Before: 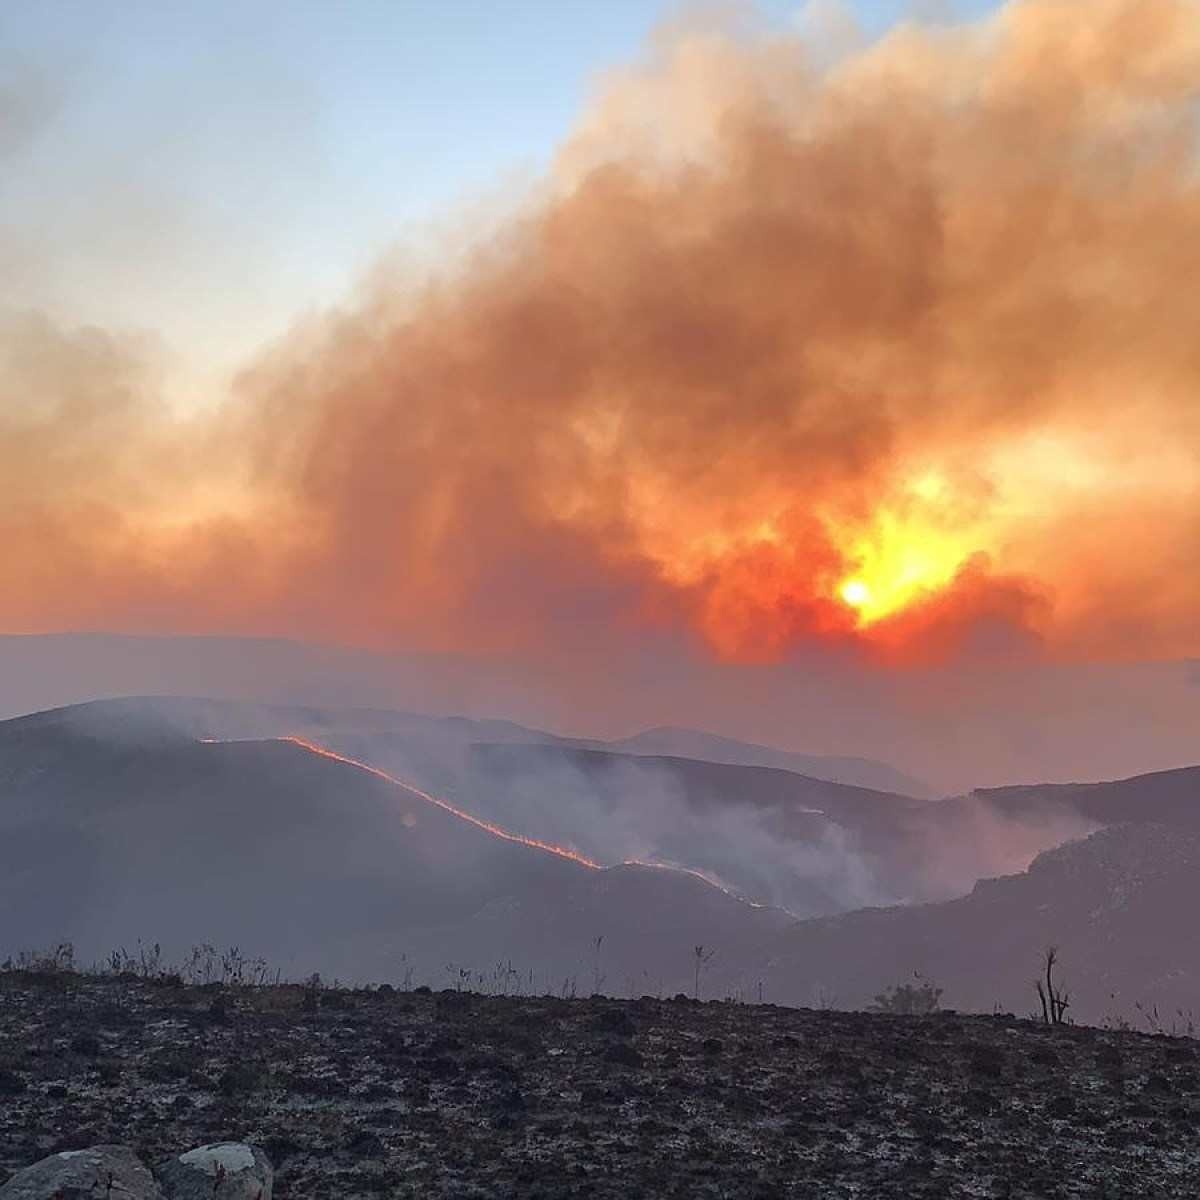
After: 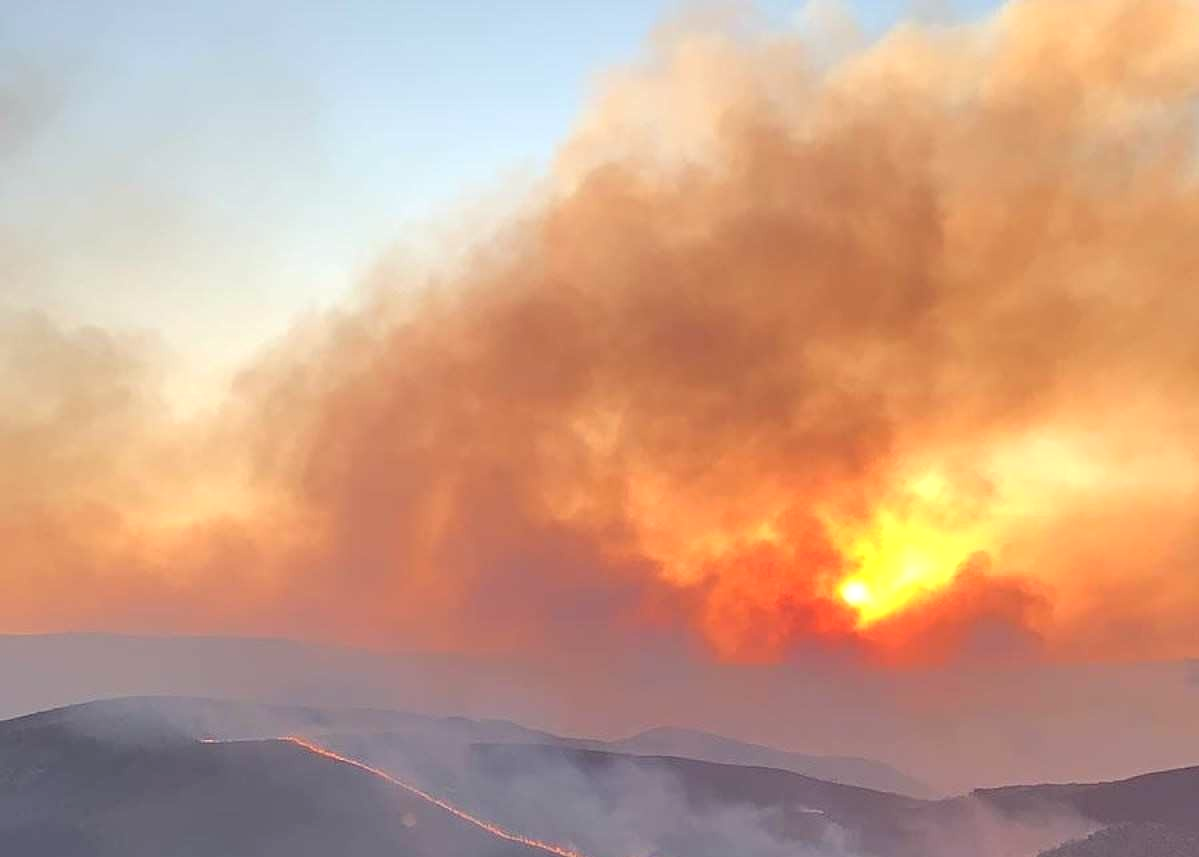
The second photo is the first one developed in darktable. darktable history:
color correction: highlights a* -0.95, highlights b* 4.5, shadows a* 3.55
crop: bottom 28.576%
rgb levels: levels [[0.013, 0.434, 0.89], [0, 0.5, 1], [0, 0.5, 1]]
